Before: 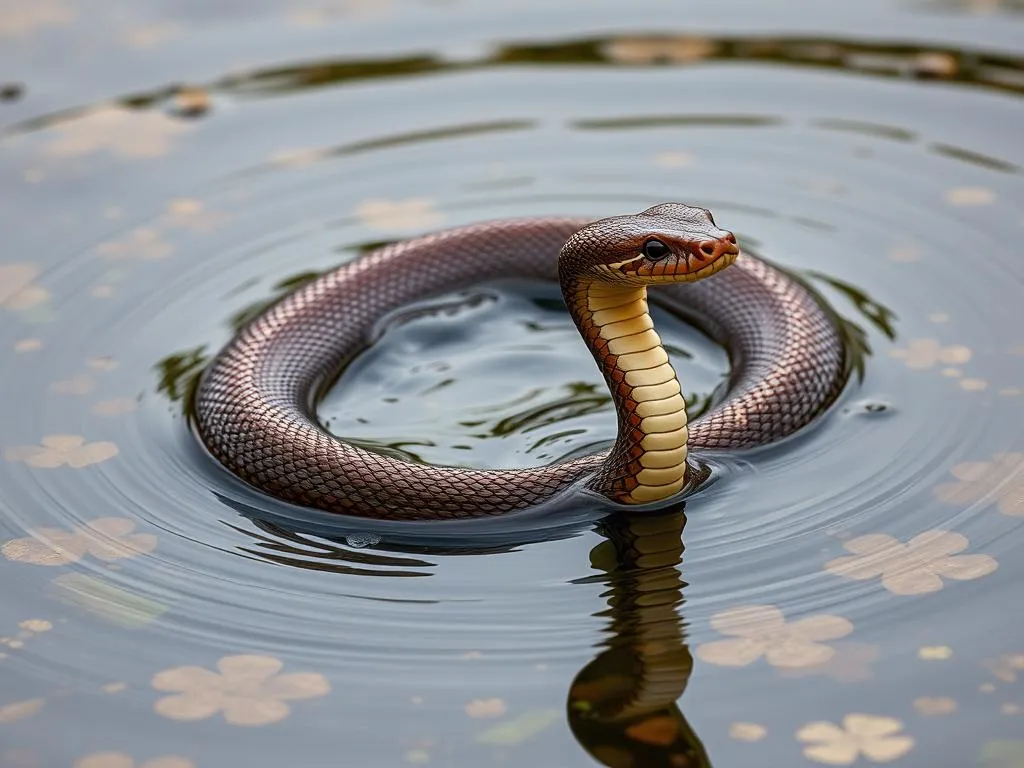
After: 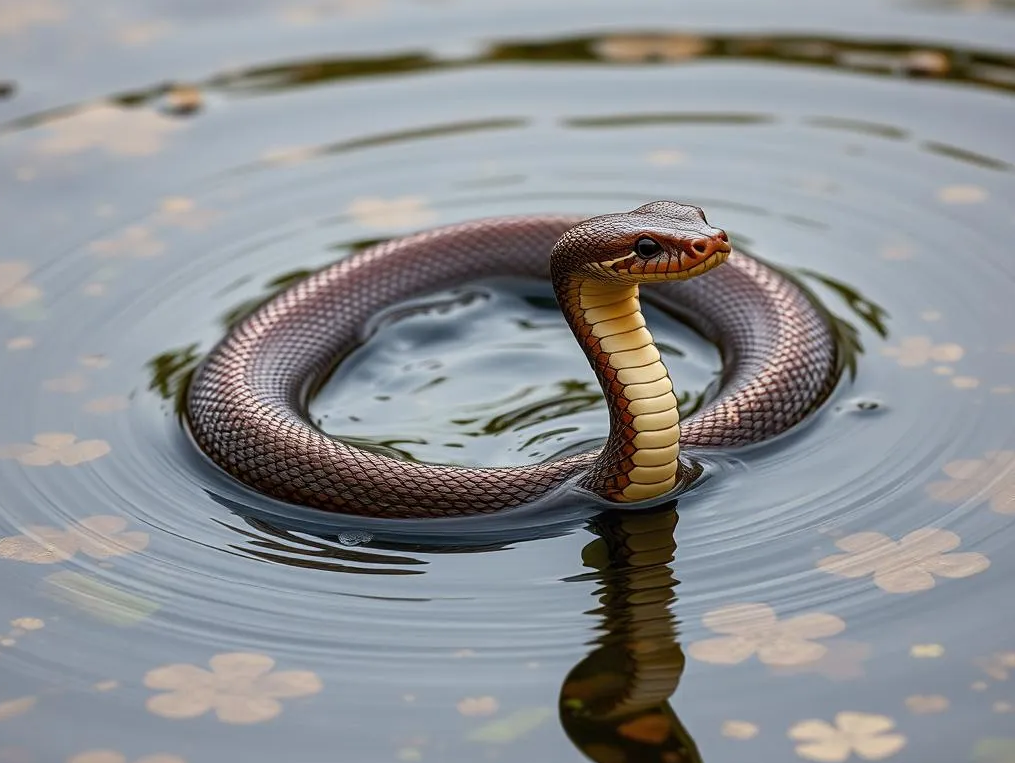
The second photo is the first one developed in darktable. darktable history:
crop and rotate: left 0.787%, top 0.379%, bottom 0.272%
